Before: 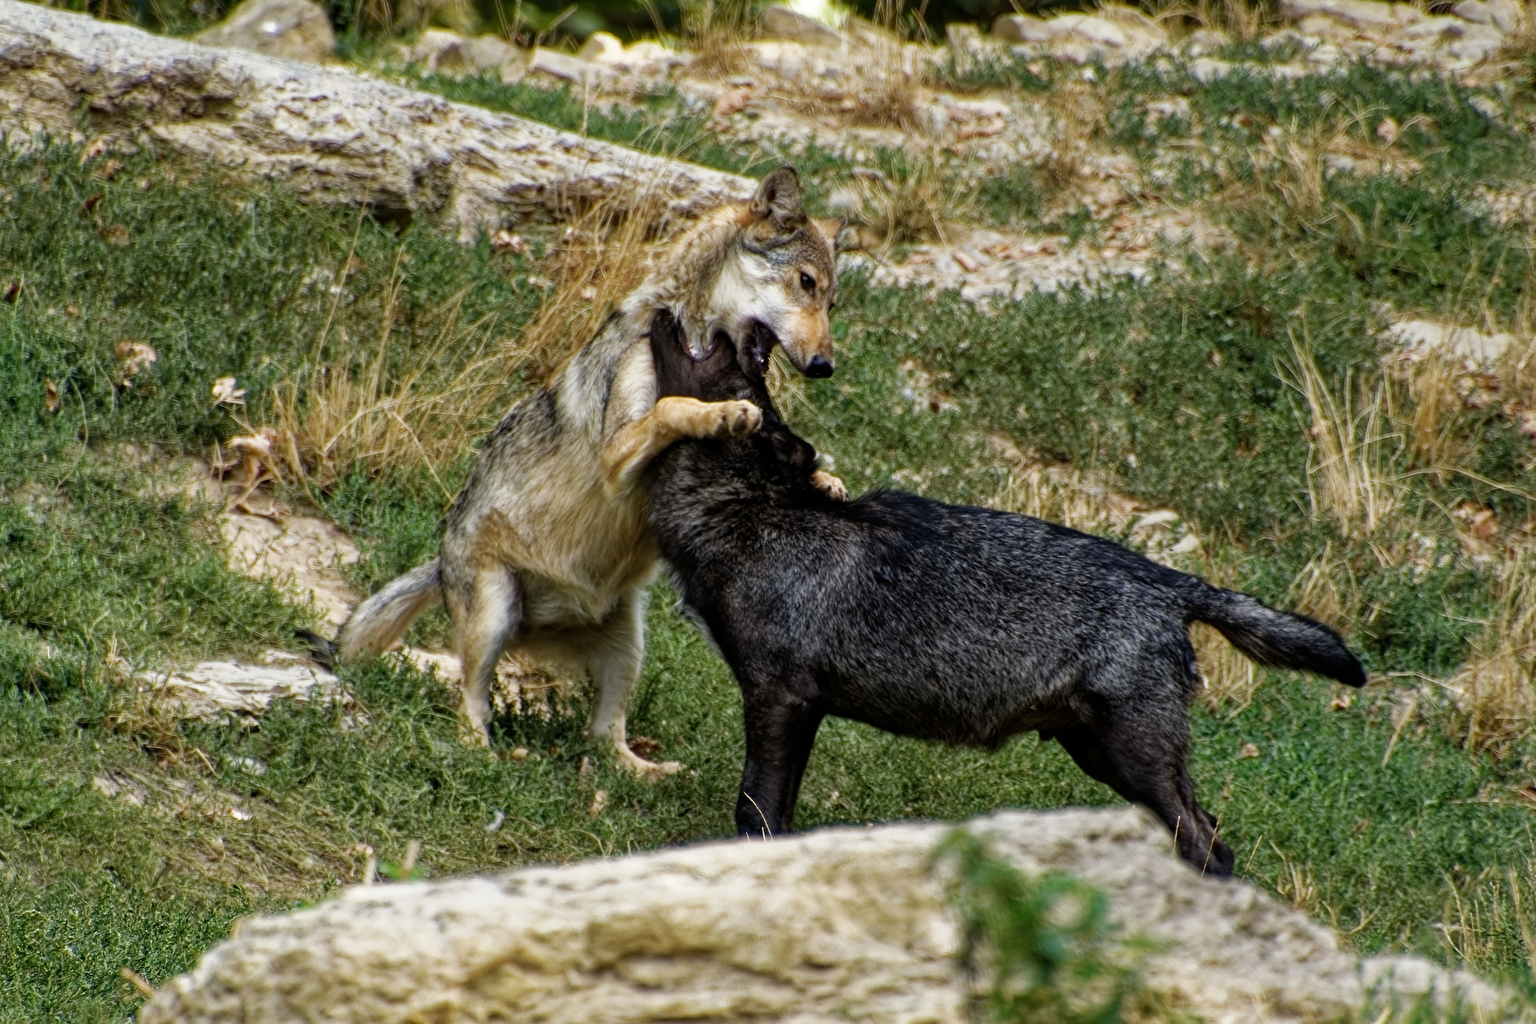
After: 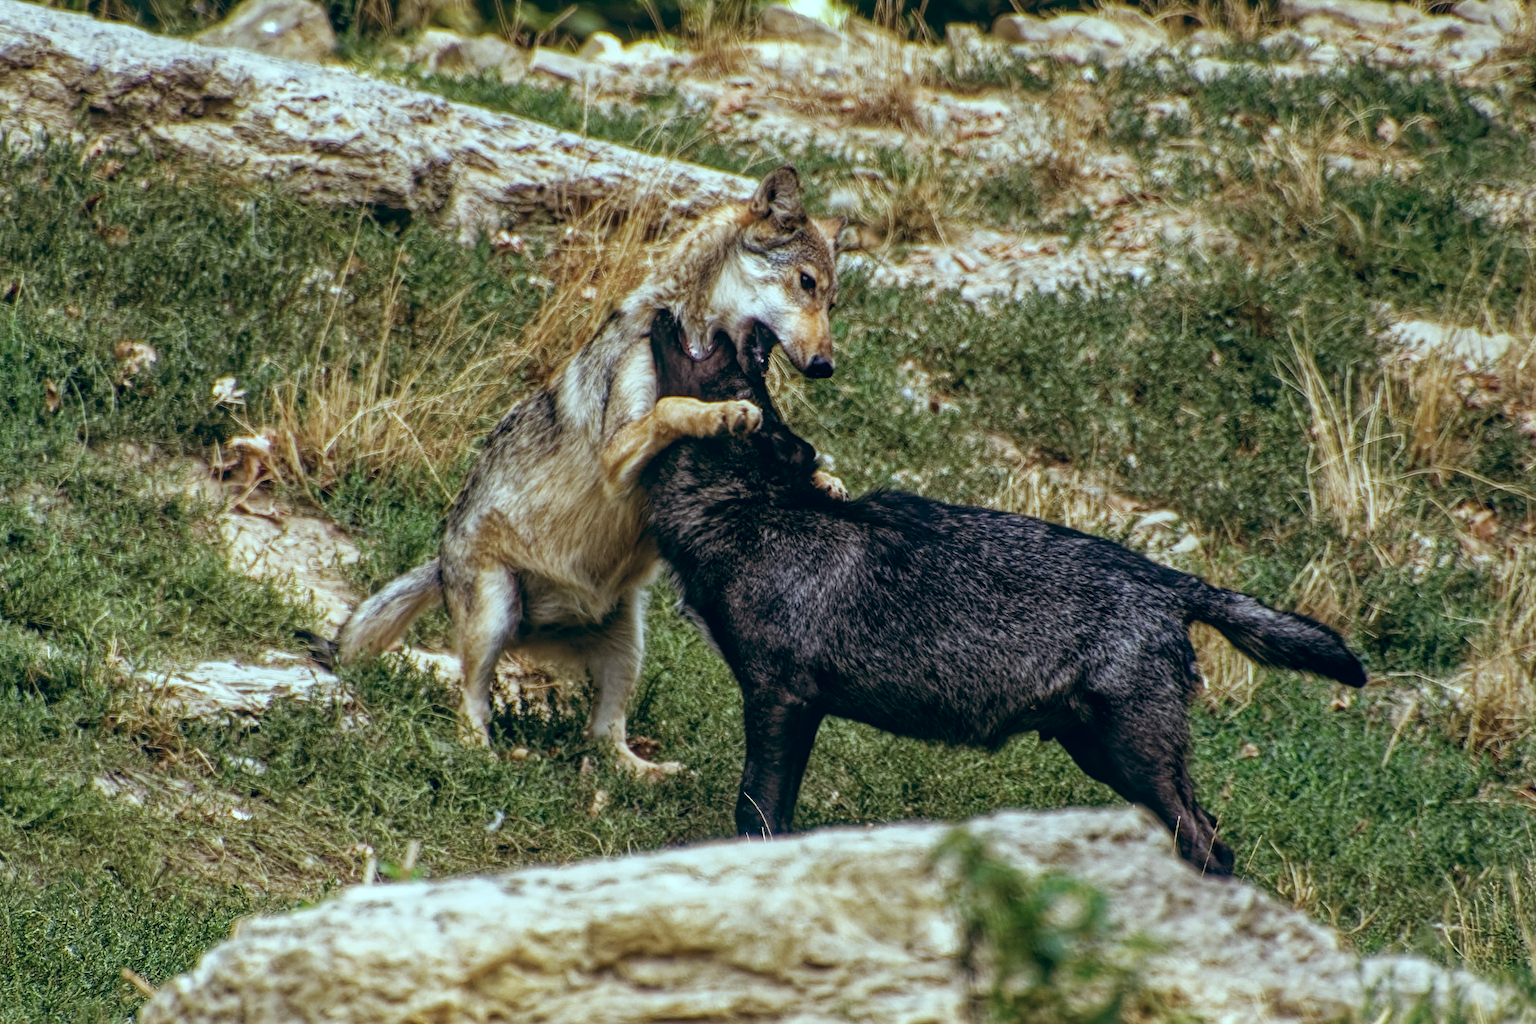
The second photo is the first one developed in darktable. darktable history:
local contrast: on, module defaults
color balance: lift [1.003, 0.993, 1.001, 1.007], gamma [1.018, 1.072, 0.959, 0.928], gain [0.974, 0.873, 1.031, 1.127]
